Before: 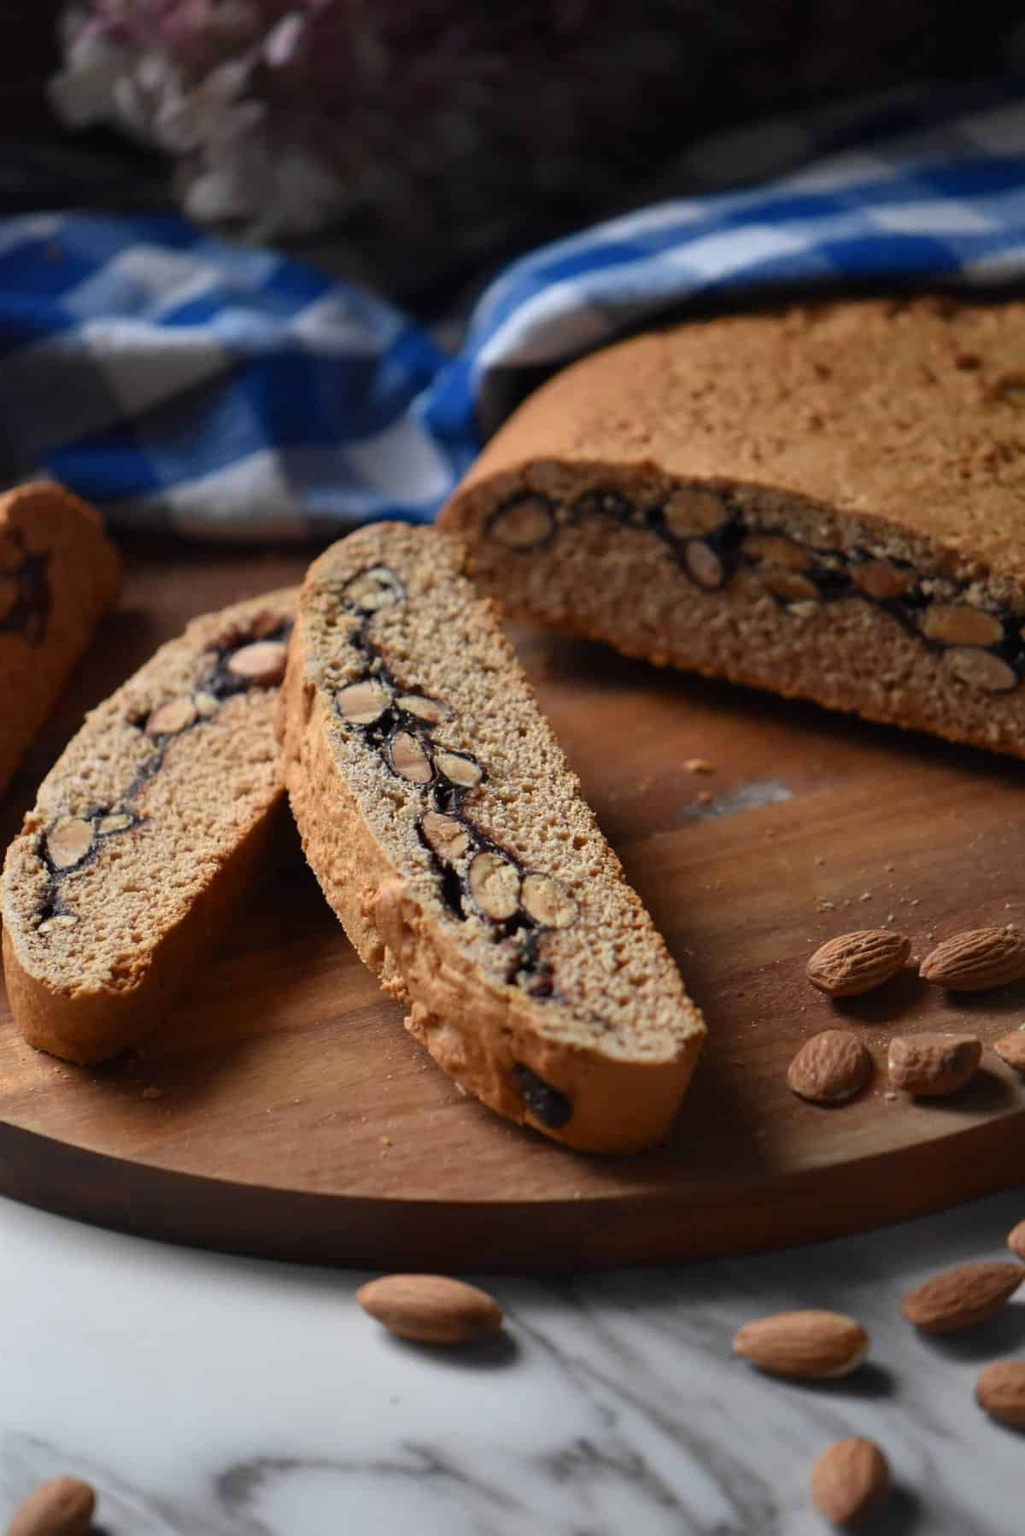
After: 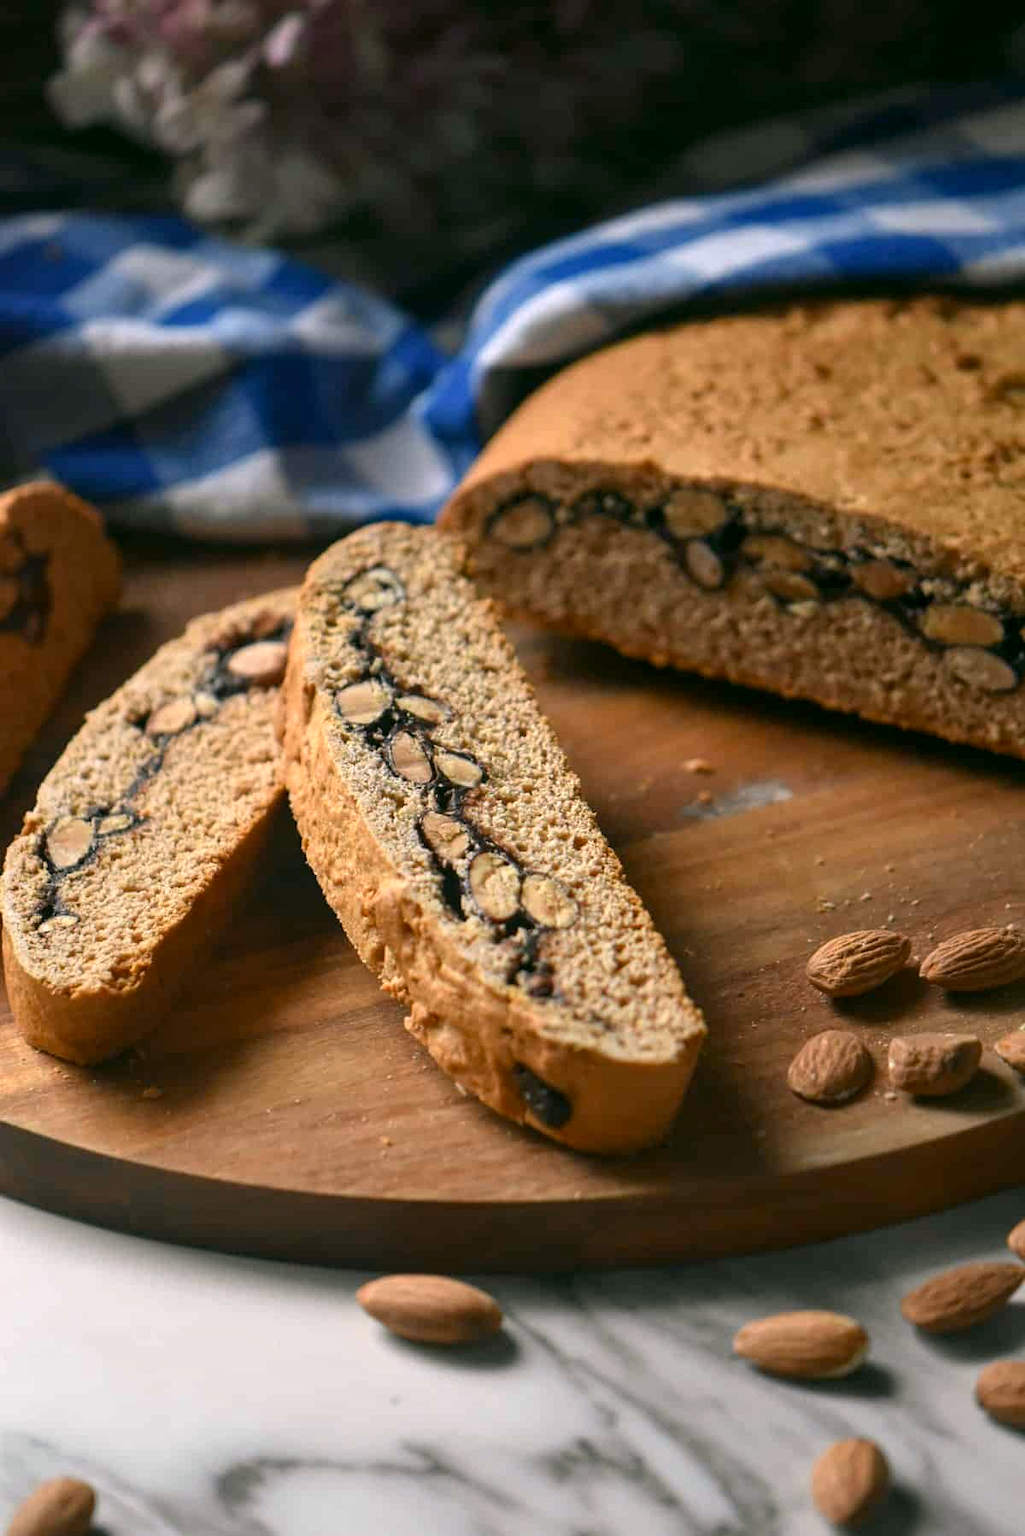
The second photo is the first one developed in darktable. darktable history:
exposure: black level correction 0.001, exposure 0.5 EV, compensate exposure bias true, compensate highlight preservation false
local contrast: detail 110%
color correction: highlights a* 4.6, highlights b* 4.97, shadows a* -7.18, shadows b* 4.57
